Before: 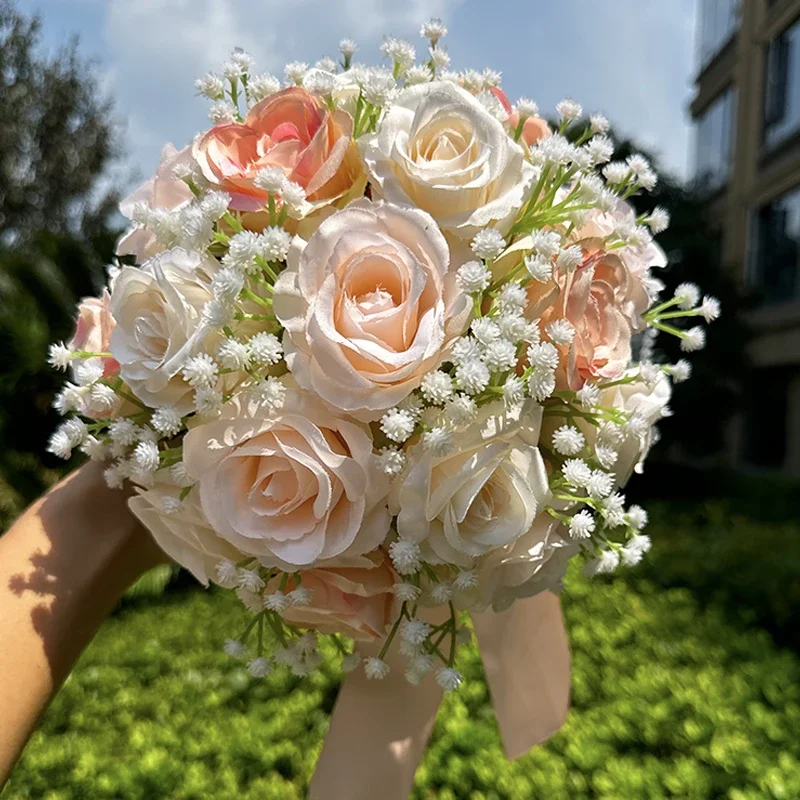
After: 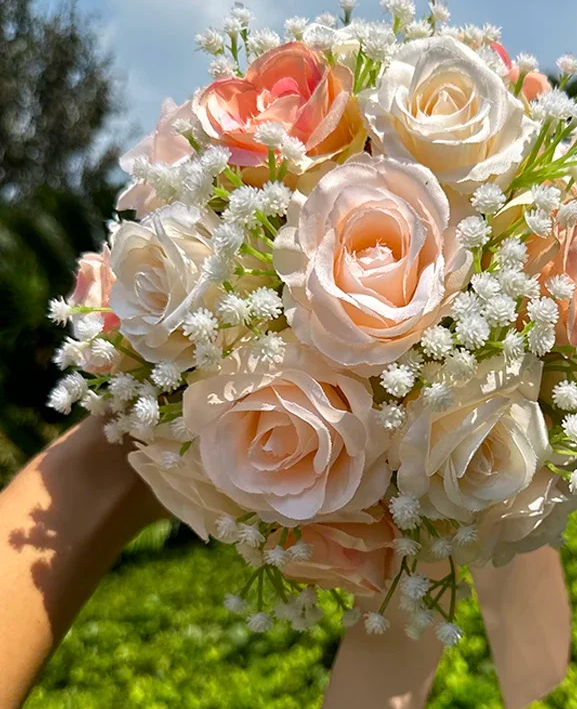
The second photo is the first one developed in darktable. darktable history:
crop: top 5.739%, right 27.837%, bottom 5.556%
